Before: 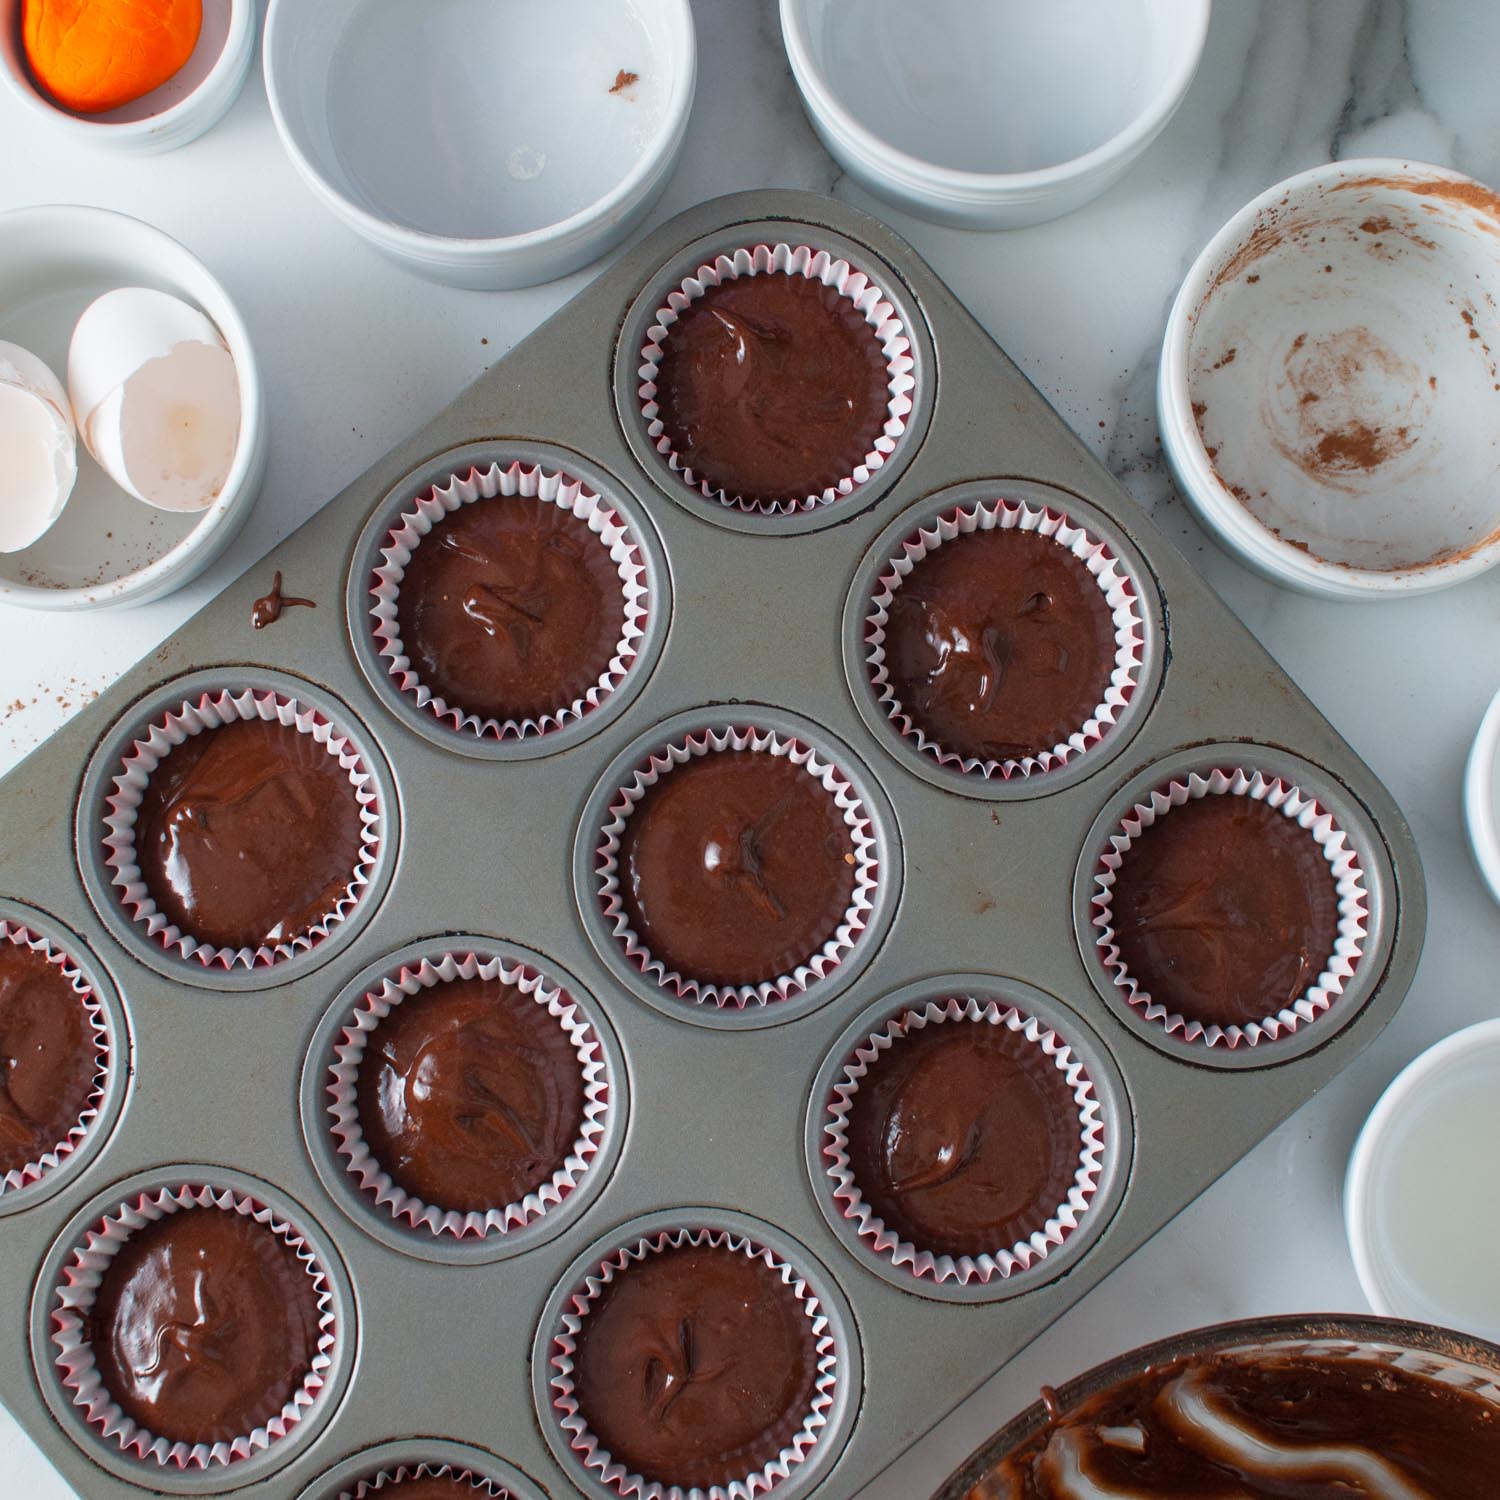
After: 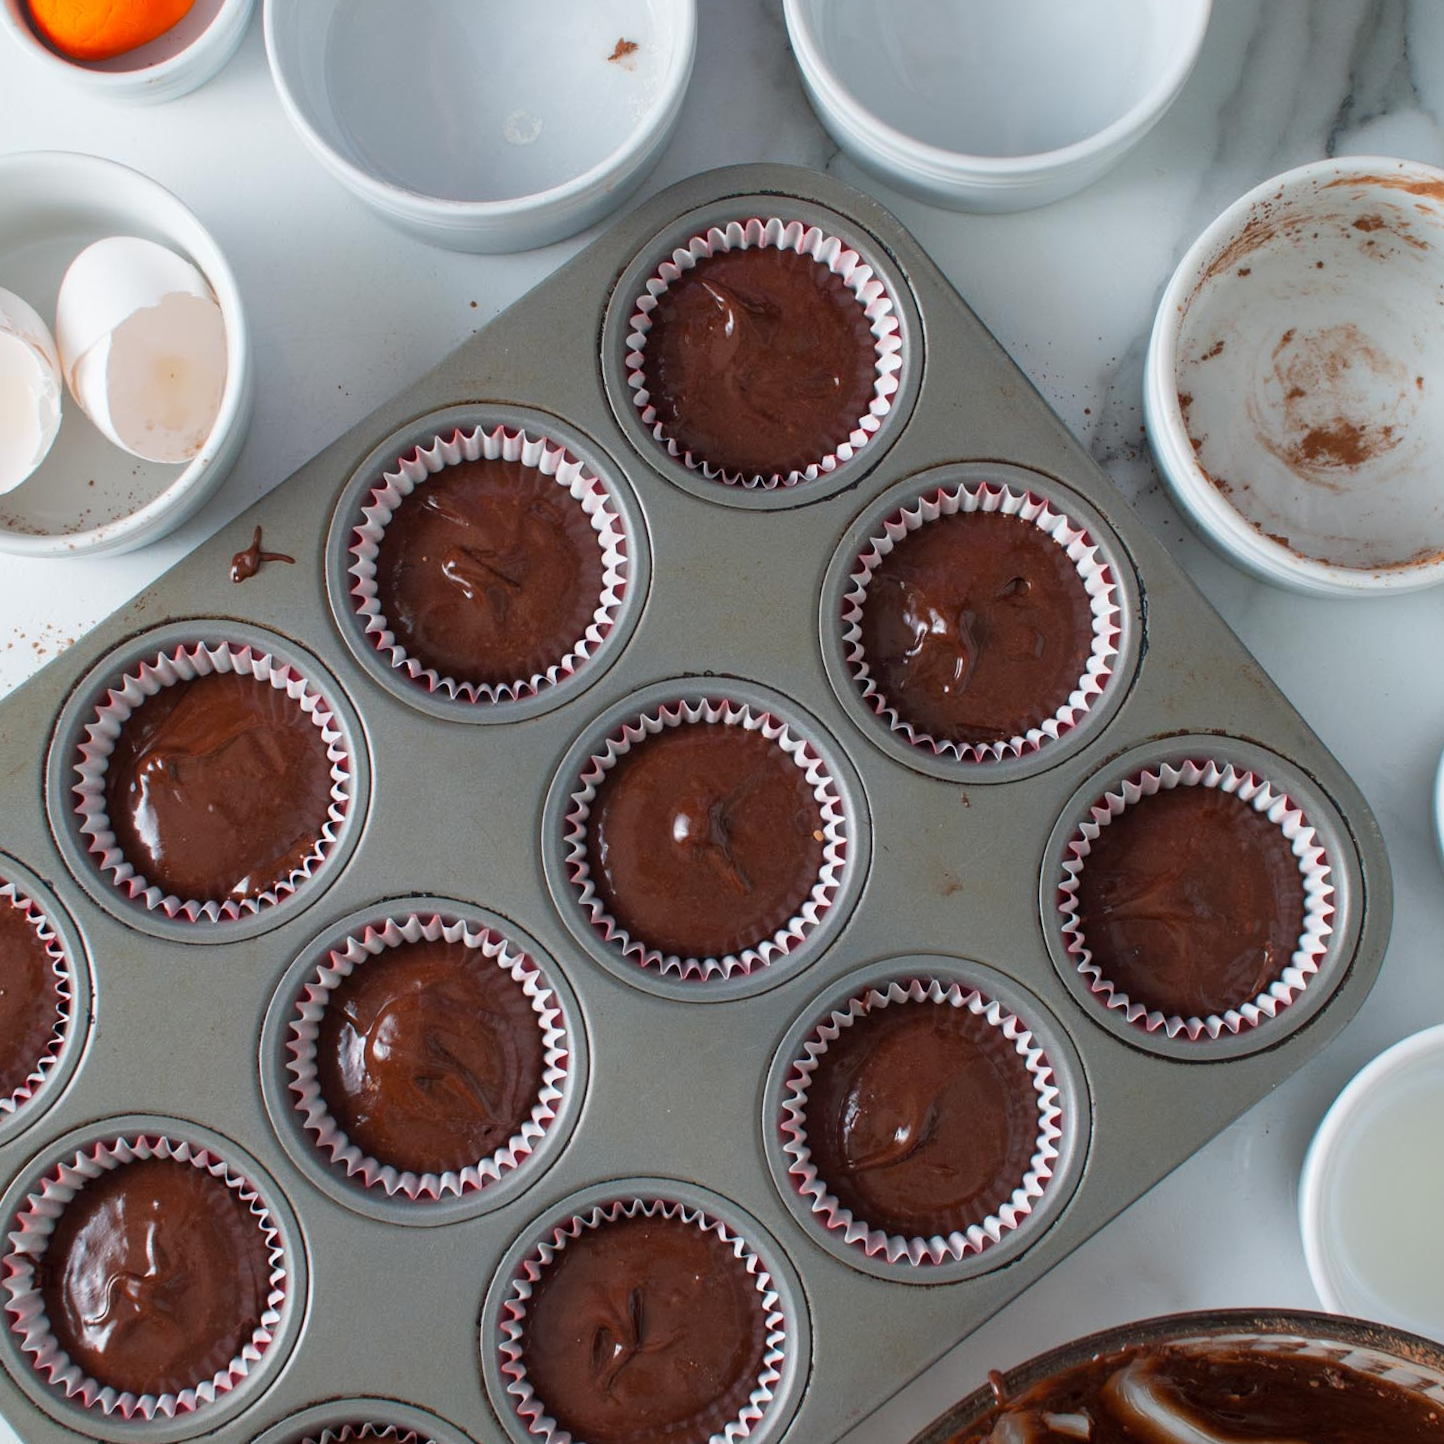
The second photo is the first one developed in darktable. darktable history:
crop and rotate: angle -2.25°
